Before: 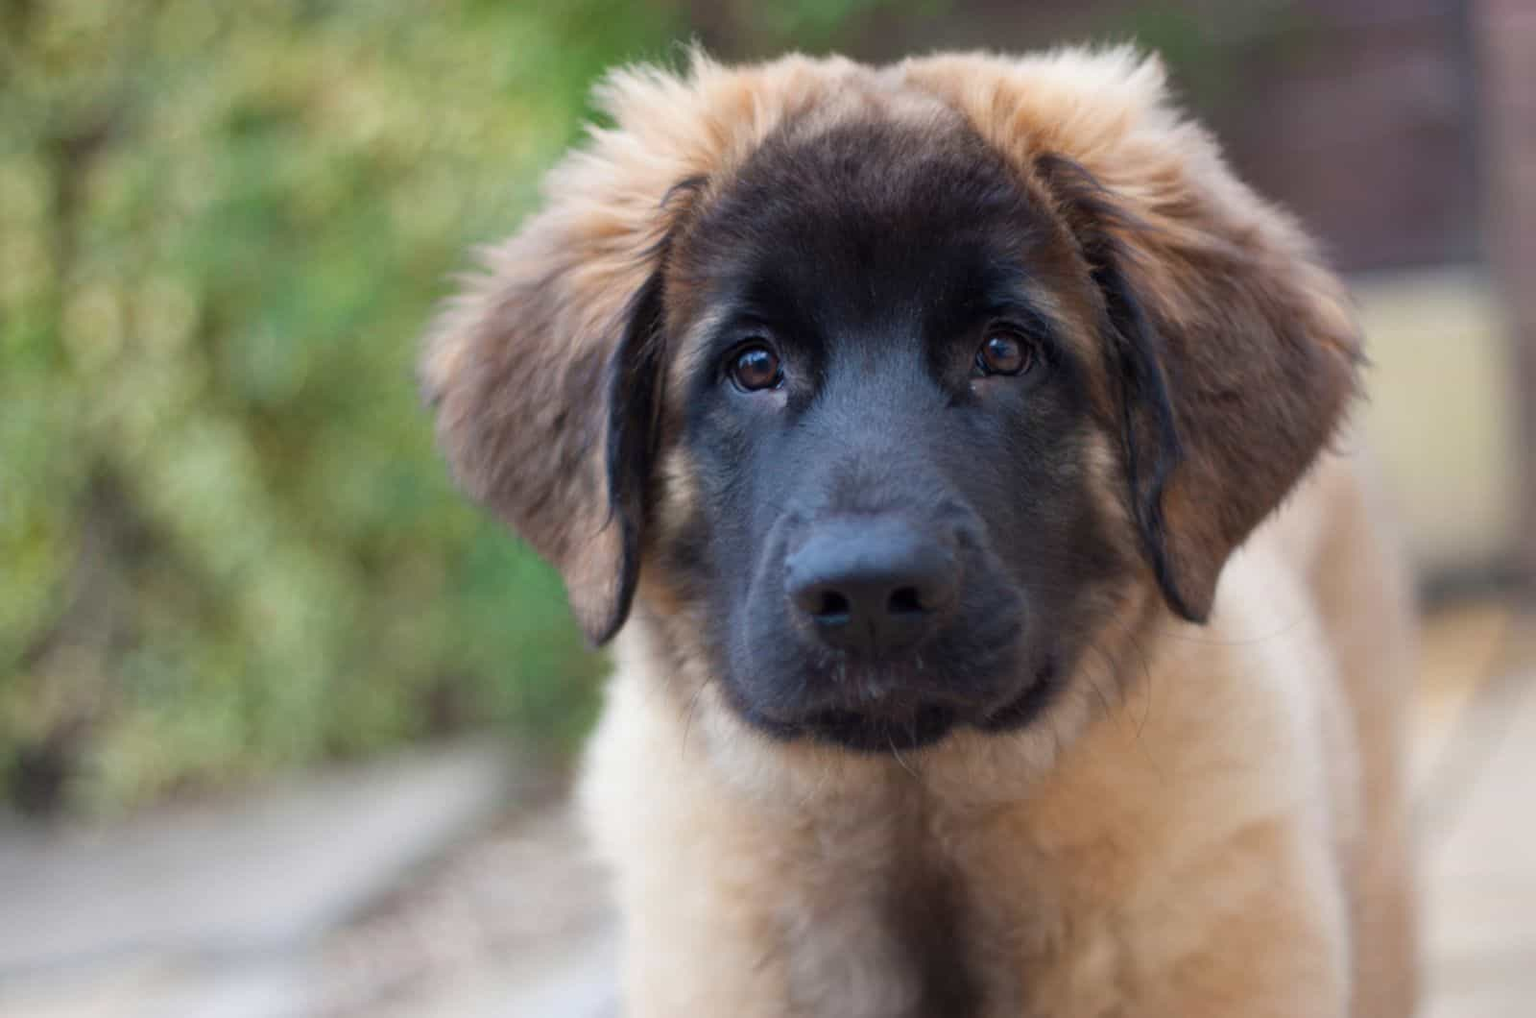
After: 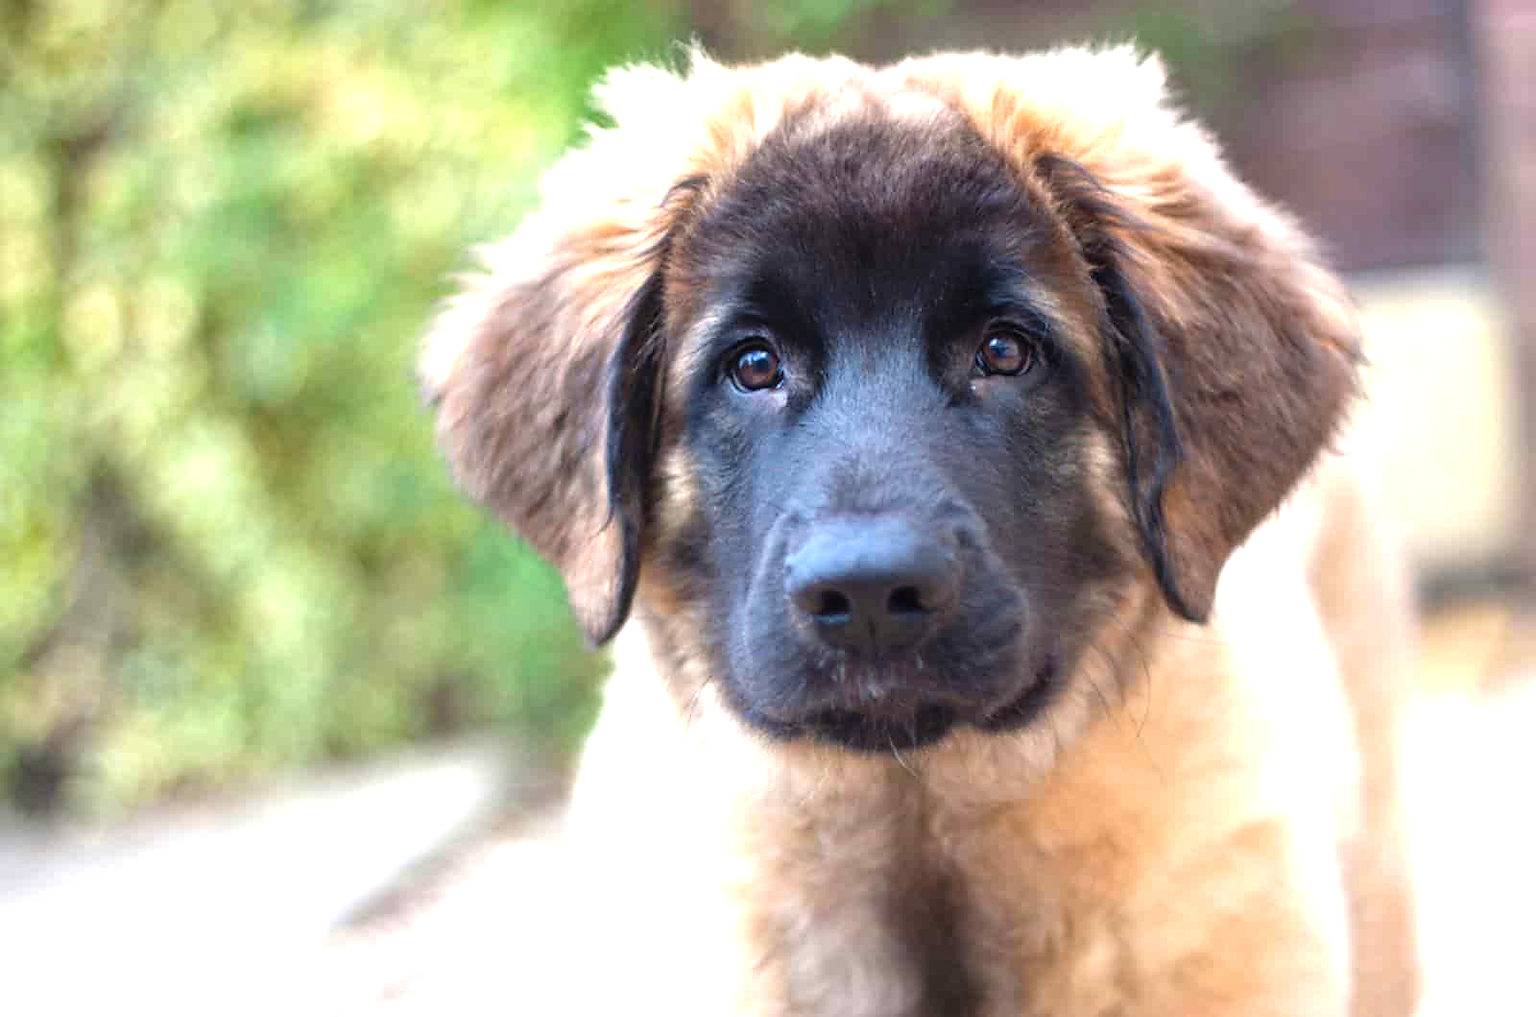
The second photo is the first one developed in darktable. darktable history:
local contrast: detail 115%
levels: black 0.101%, levels [0, 0.352, 0.703]
sharpen: radius 1.855, amount 0.407, threshold 1.39
